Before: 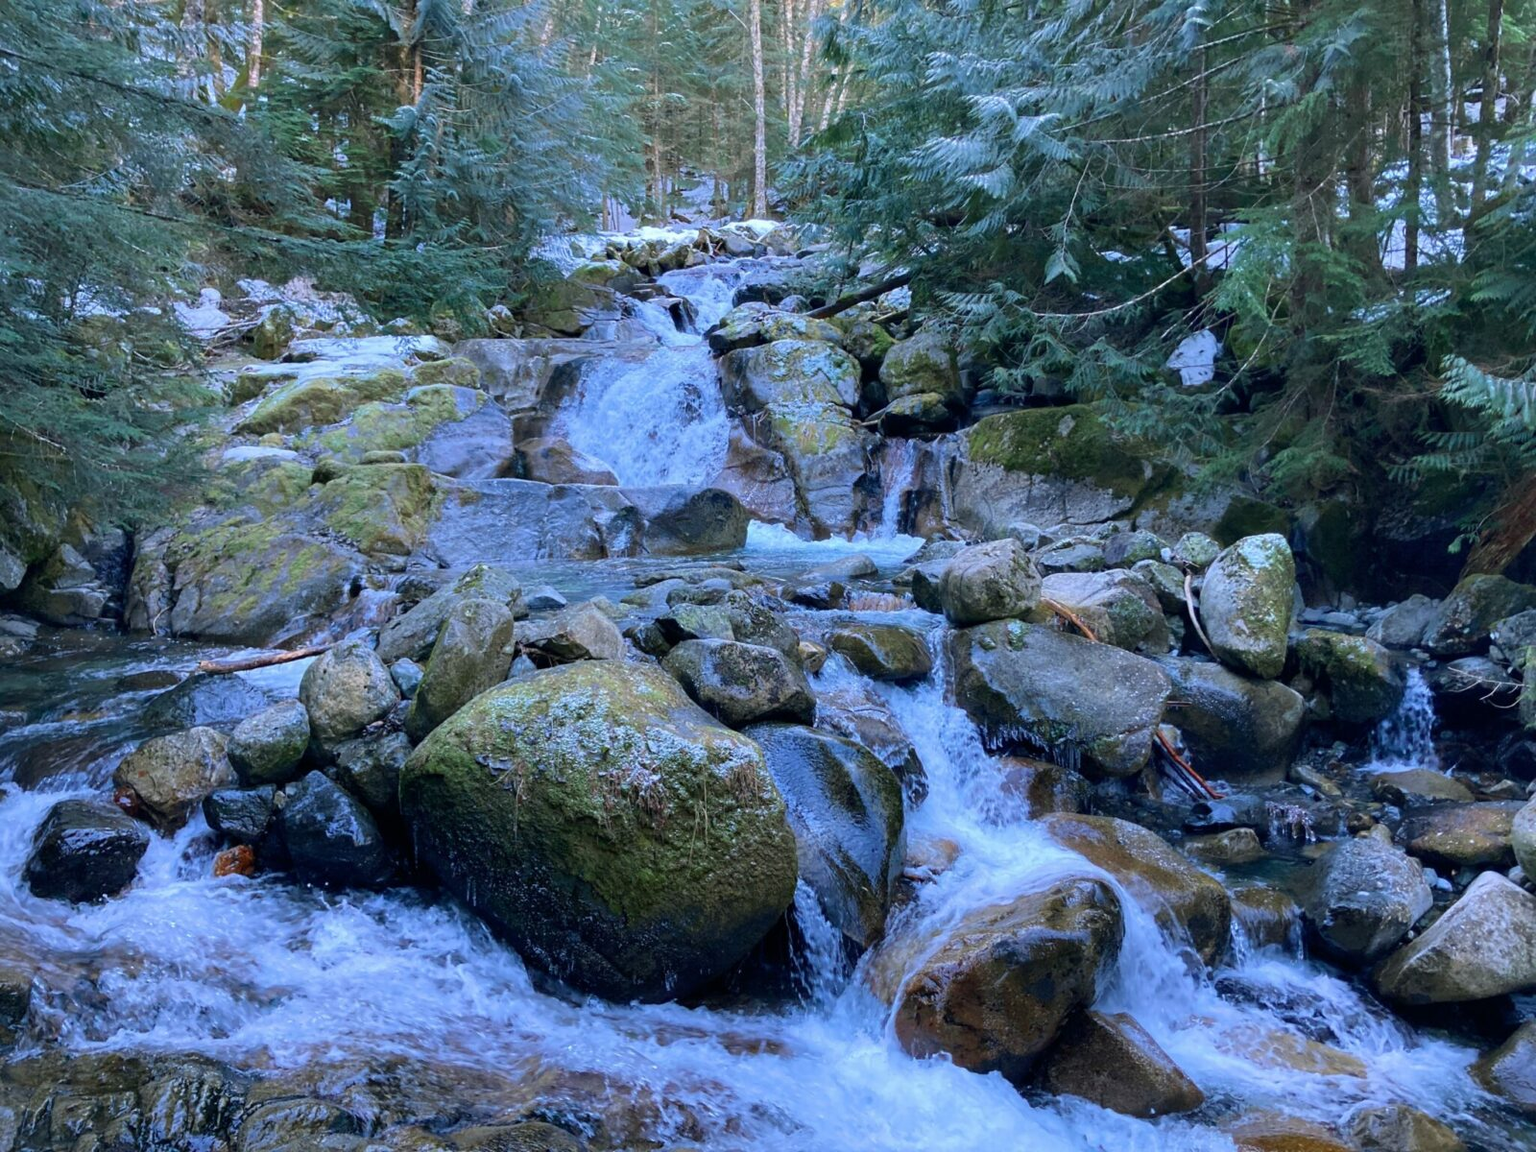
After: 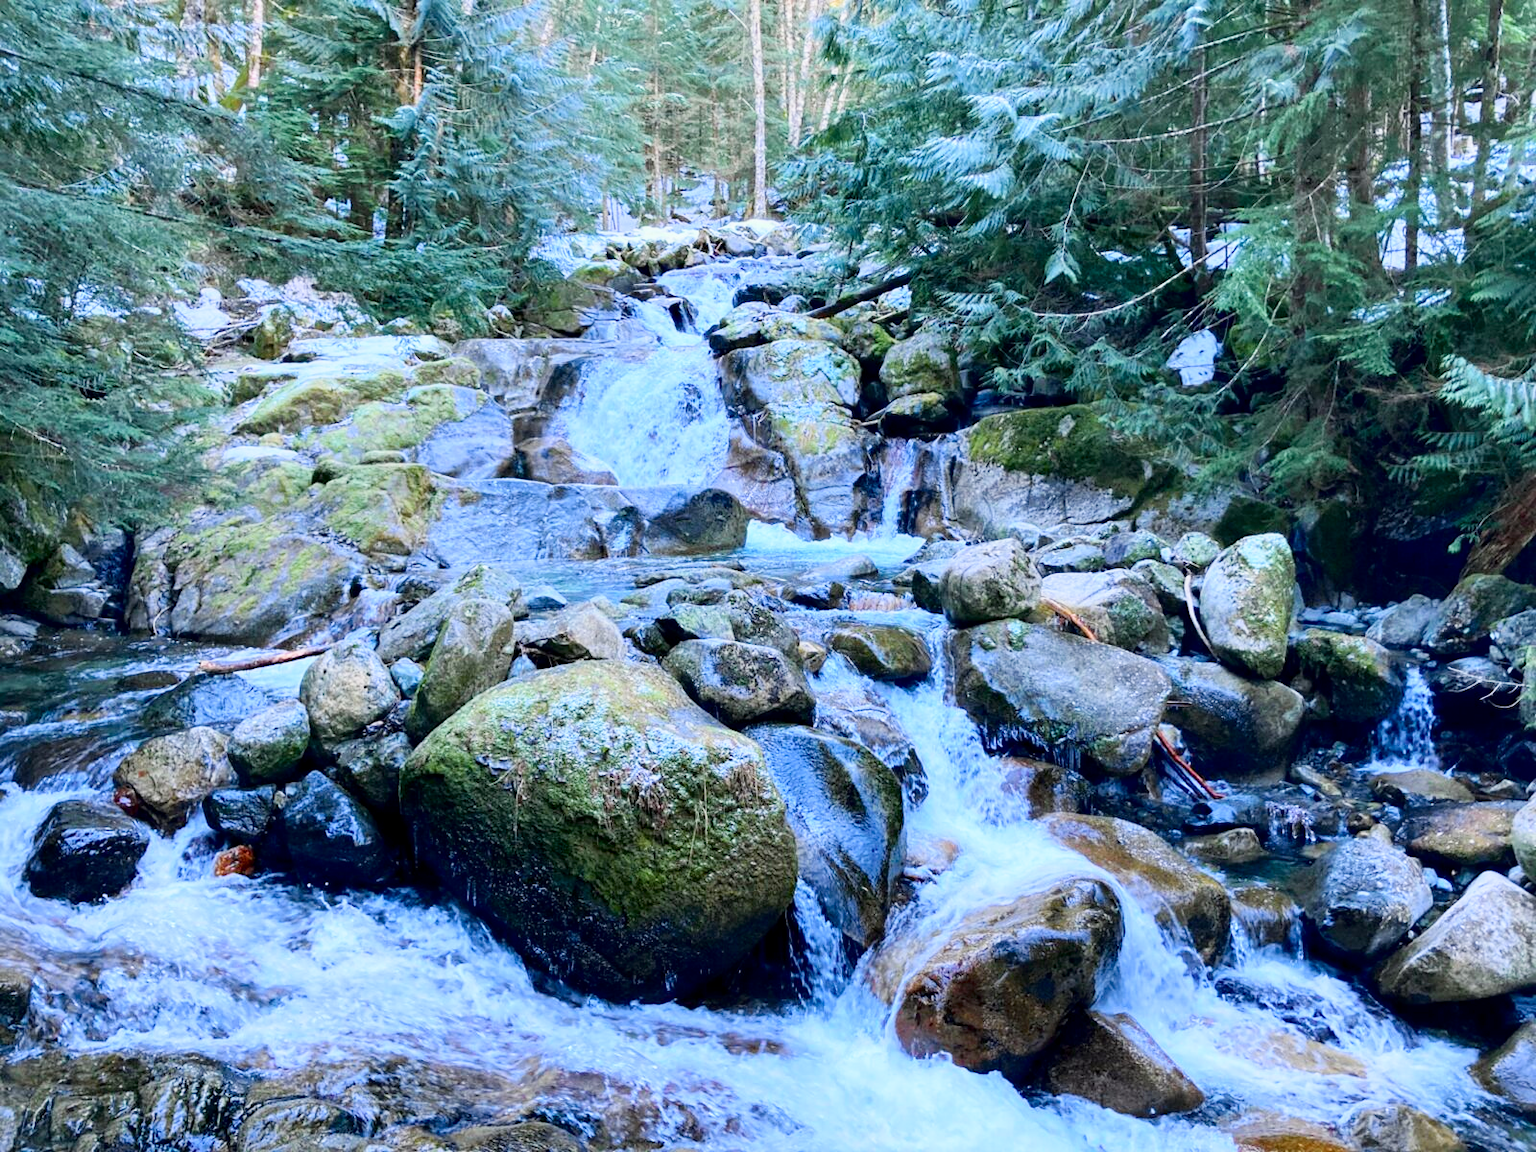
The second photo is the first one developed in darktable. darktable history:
local contrast: highlights 100%, shadows 100%, detail 120%, midtone range 0.2
tone curve: curves: ch0 [(0, 0) (0.128, 0.068) (0.292, 0.274) (0.46, 0.482) (0.653, 0.717) (0.819, 0.869) (0.998, 0.969)]; ch1 [(0, 0) (0.384, 0.365) (0.463, 0.45) (0.486, 0.486) (0.503, 0.504) (0.517, 0.517) (0.549, 0.572) (0.583, 0.615) (0.672, 0.699) (0.774, 0.817) (1, 1)]; ch2 [(0, 0) (0.374, 0.344) (0.446, 0.443) (0.494, 0.5) (0.527, 0.529) (0.565, 0.591) (0.644, 0.682) (1, 1)], color space Lab, independent channels, preserve colors none
base curve: curves: ch0 [(0, 0) (0.204, 0.334) (0.55, 0.733) (1, 1)], preserve colors none
